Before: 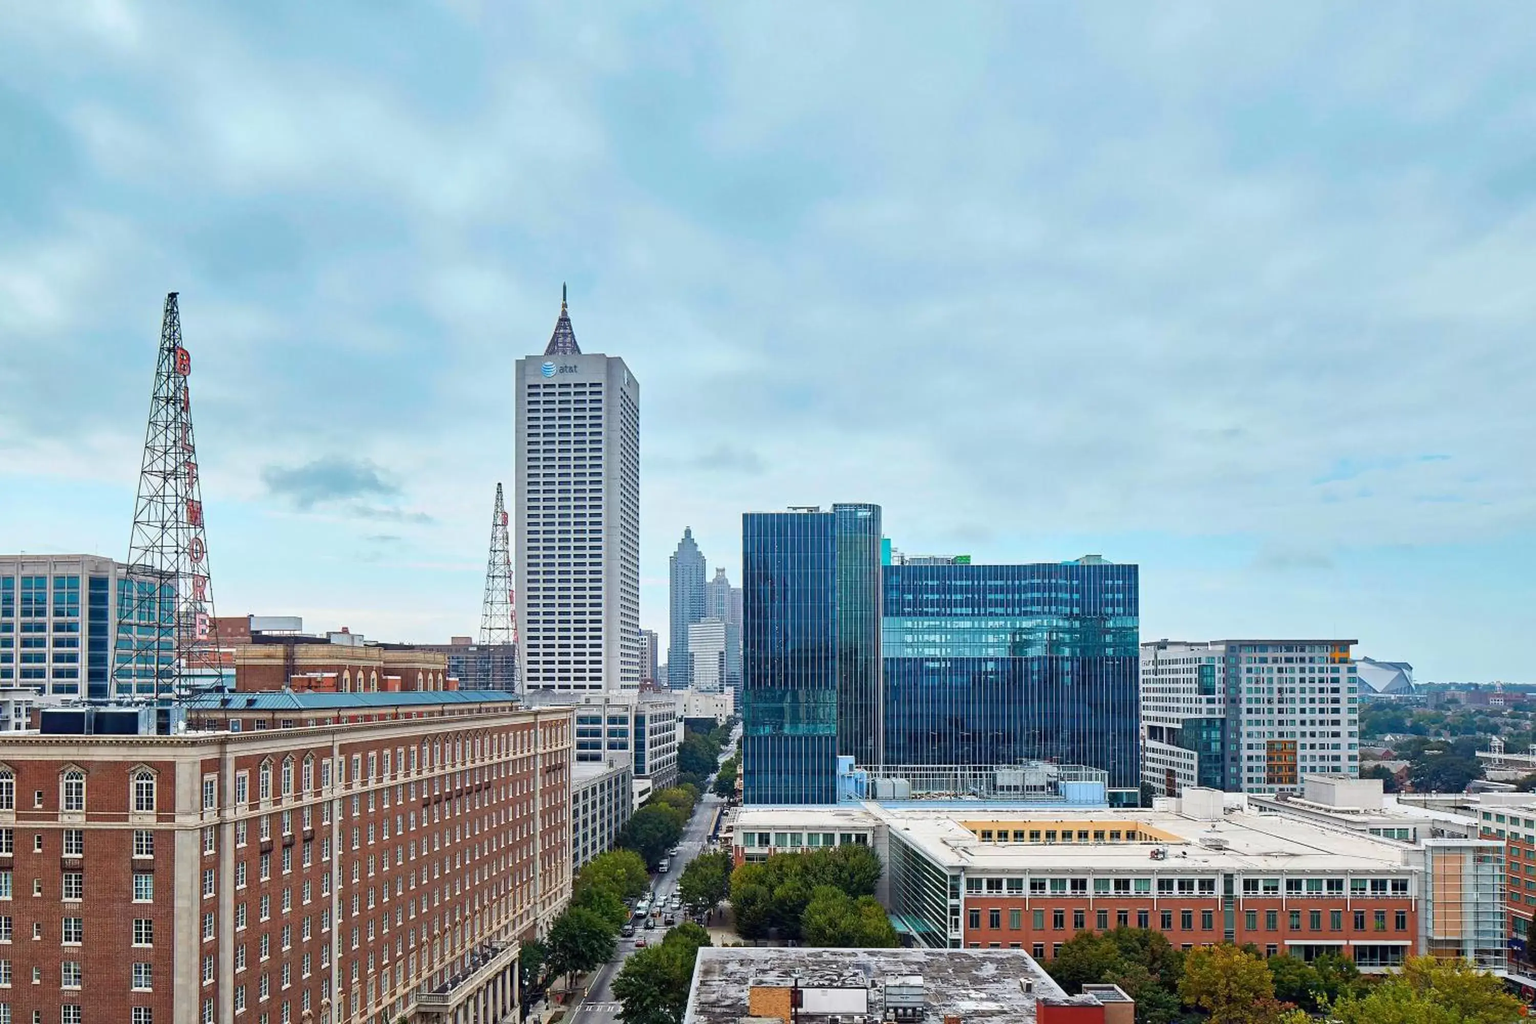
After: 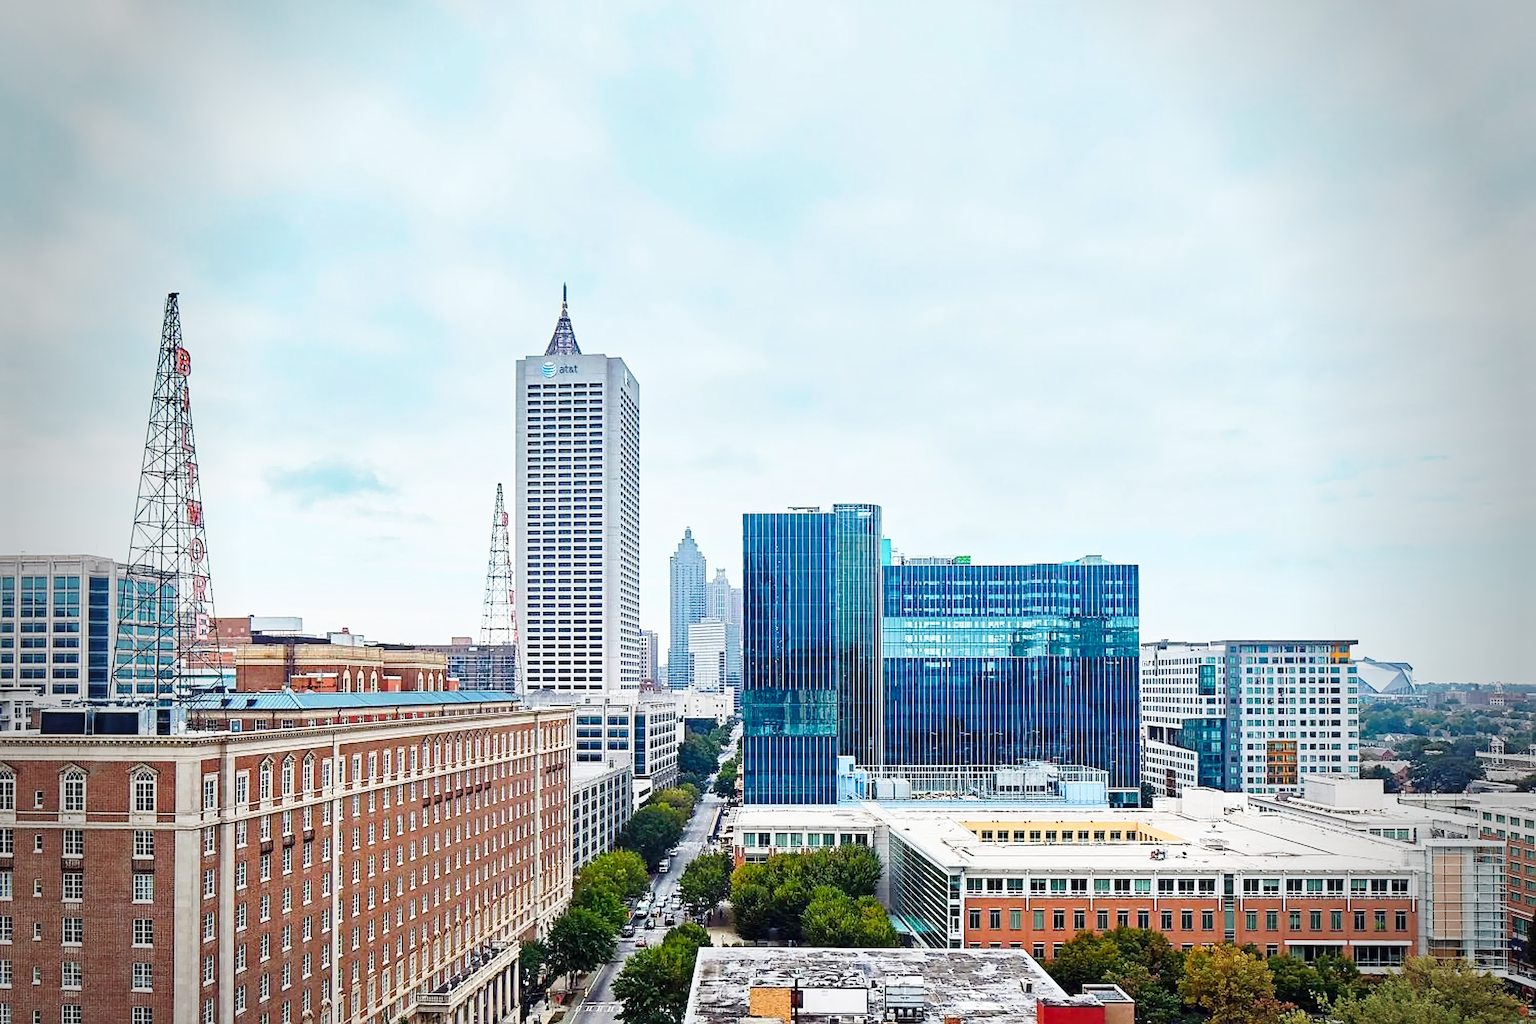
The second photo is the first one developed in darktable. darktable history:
base curve: curves: ch0 [(0, 0) (0.028, 0.03) (0.121, 0.232) (0.46, 0.748) (0.859, 0.968) (1, 1)], preserve colors none
vignetting: fall-off start 69.26%, fall-off radius 30.48%, brightness -0.411, saturation -0.305, width/height ratio 0.987, shape 0.841
sharpen: on, module defaults
